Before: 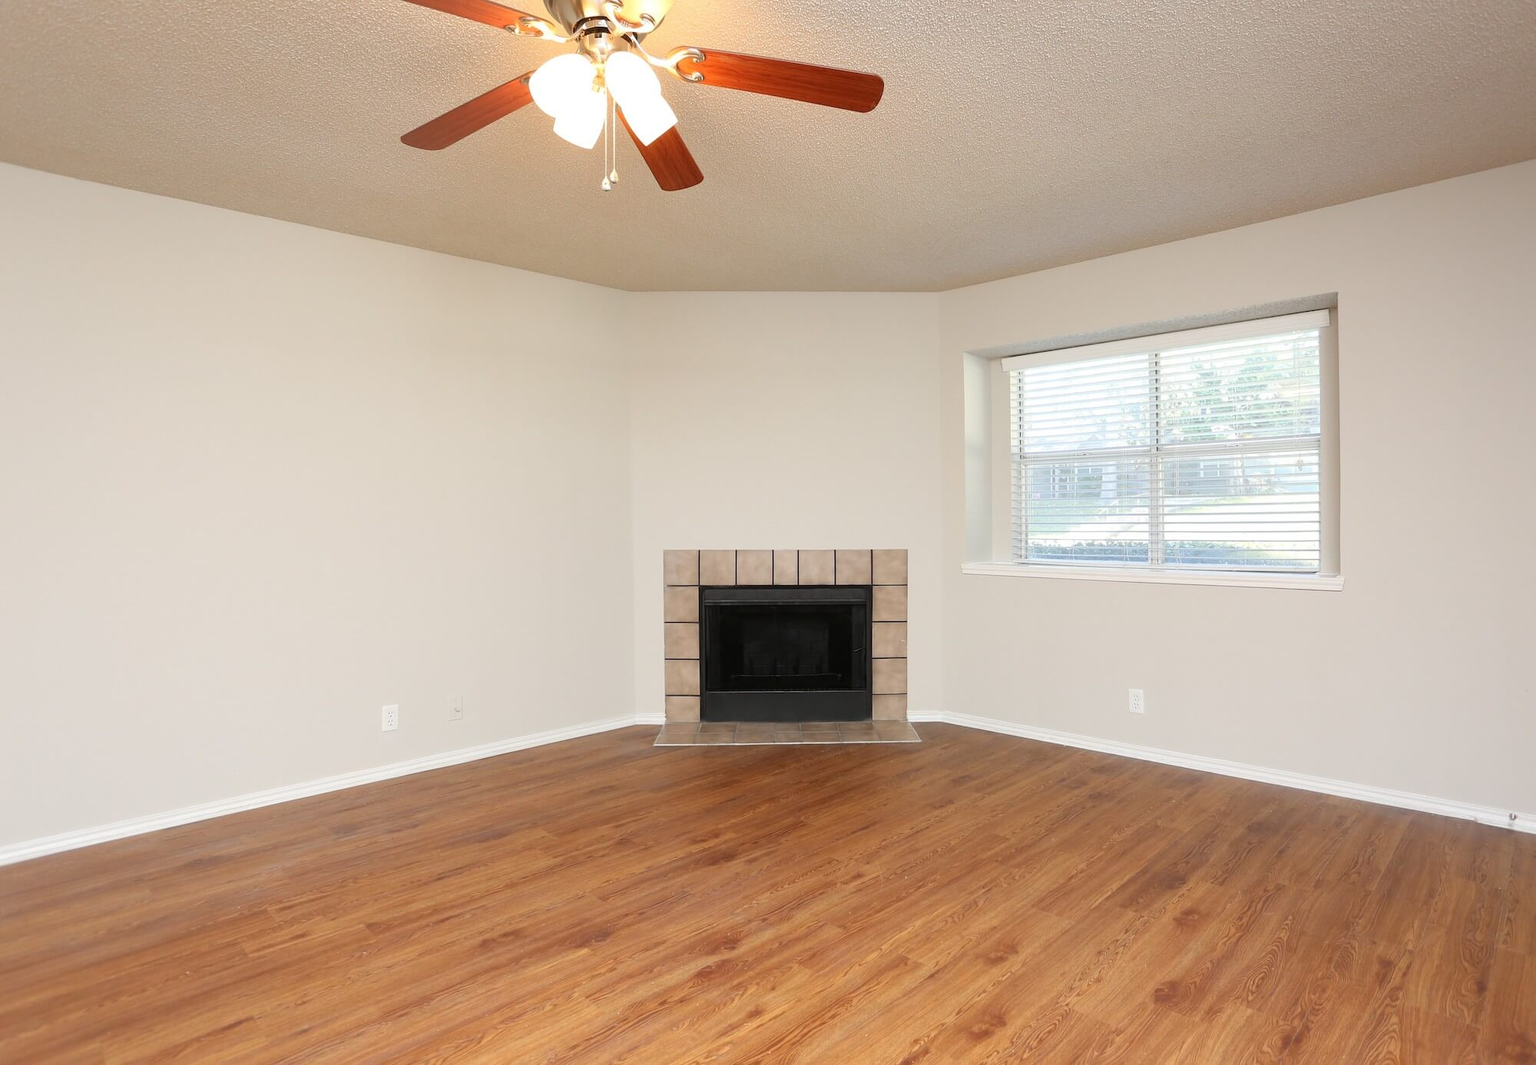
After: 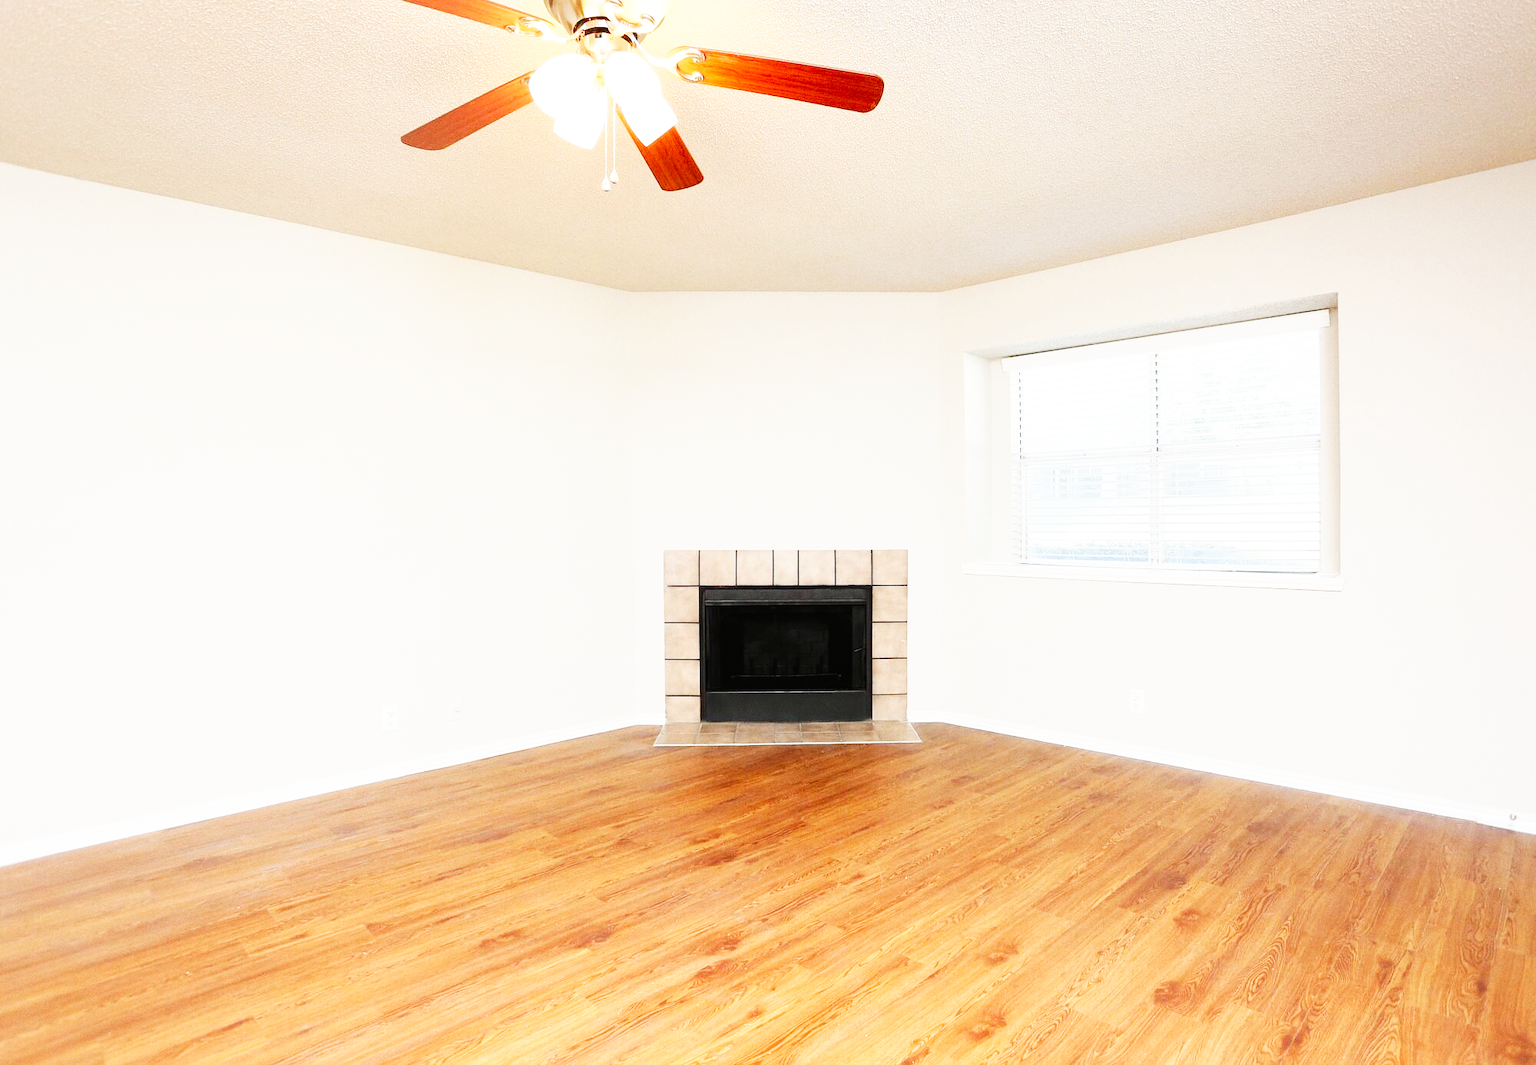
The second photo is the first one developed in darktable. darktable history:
base curve: curves: ch0 [(0, 0) (0.007, 0.004) (0.027, 0.03) (0.046, 0.07) (0.207, 0.54) (0.442, 0.872) (0.673, 0.972) (1, 1)], preserve colors none
grain: coarseness 0.09 ISO
